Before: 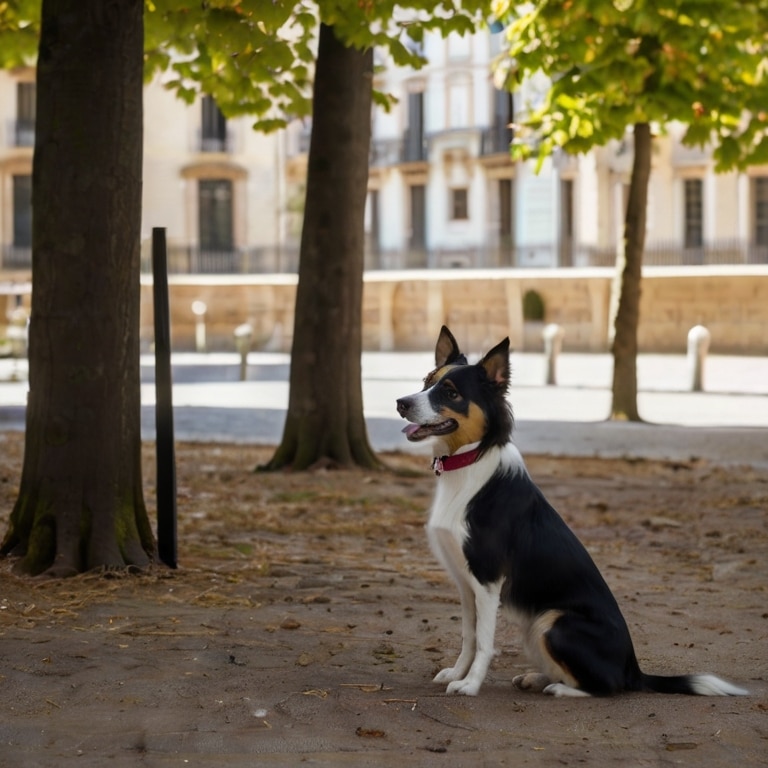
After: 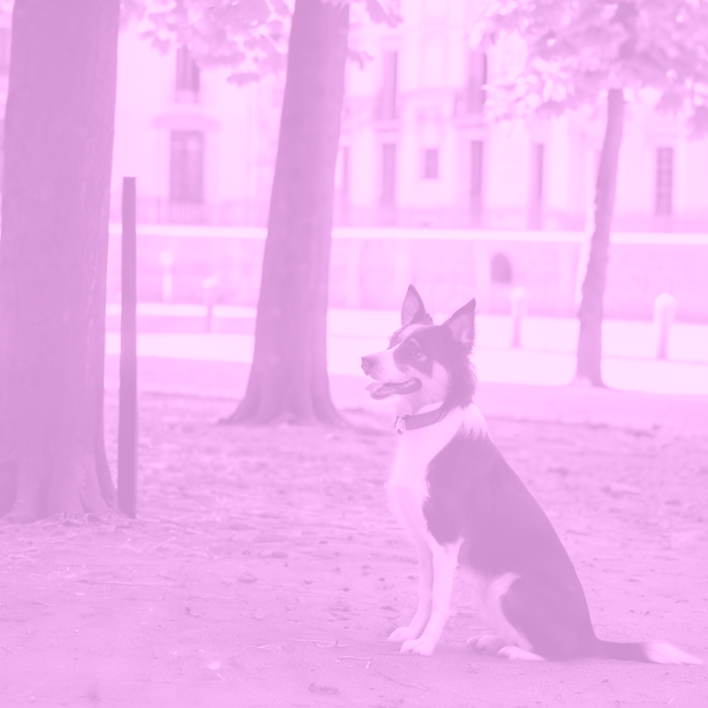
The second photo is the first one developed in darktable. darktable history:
colorize: hue 331.2°, saturation 75%, source mix 30.28%, lightness 70.52%, version 1
crop and rotate: angle -1.96°, left 3.097%, top 4.154%, right 1.586%, bottom 0.529%
